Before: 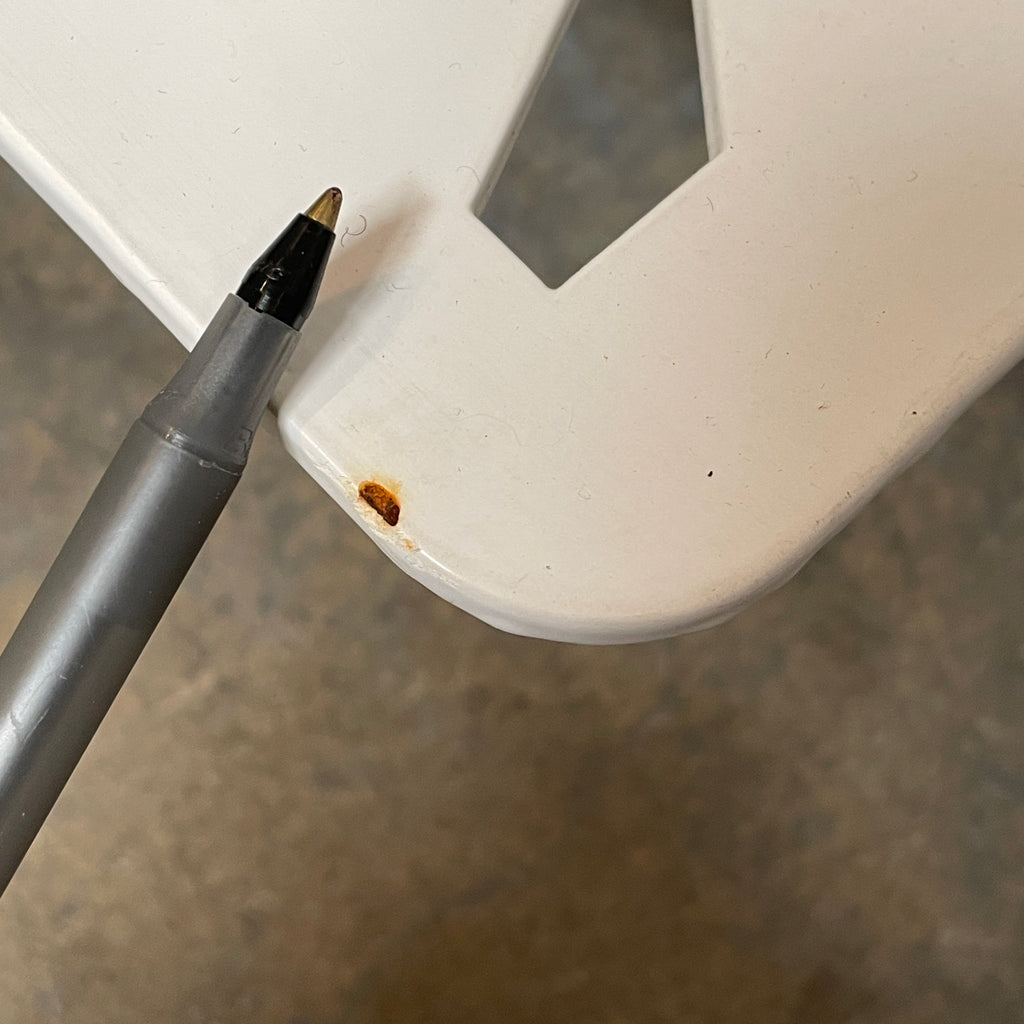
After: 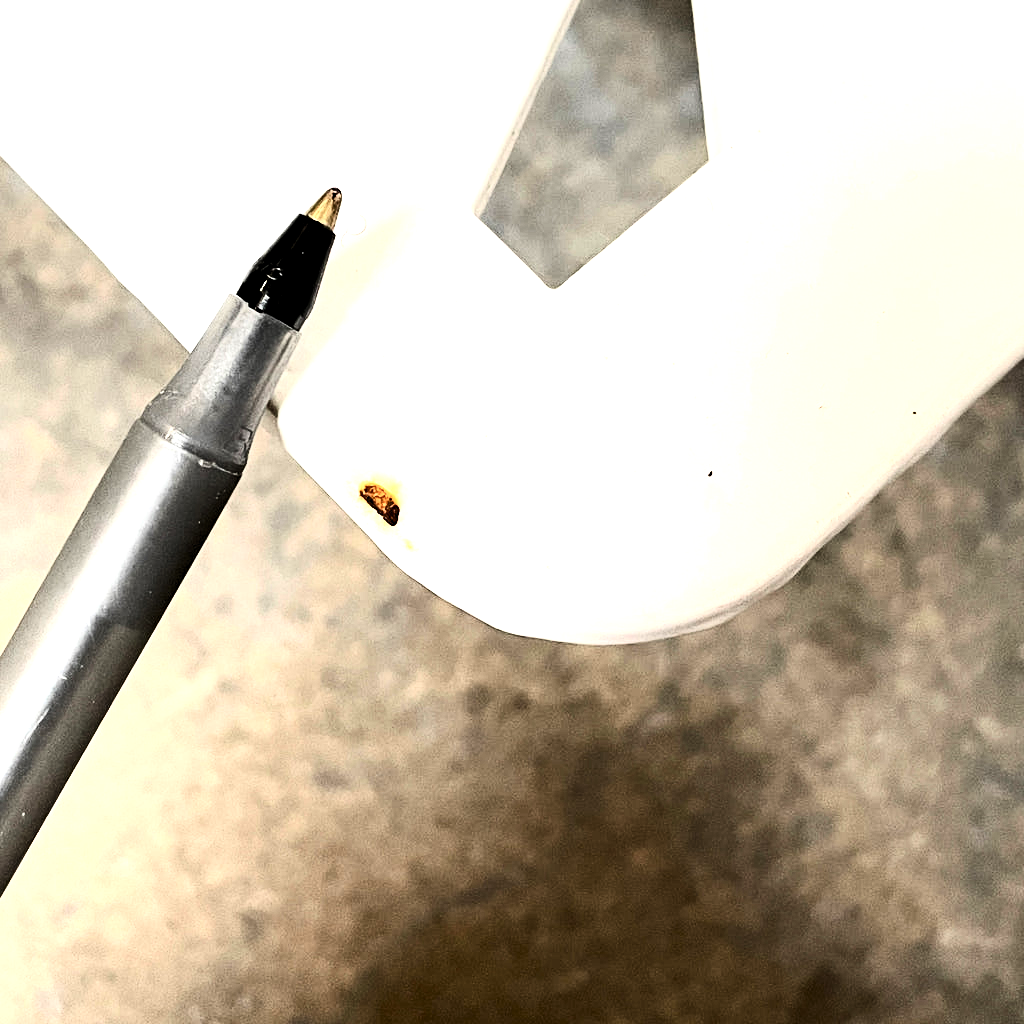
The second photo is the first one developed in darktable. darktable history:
contrast brightness saturation: contrast 0.502, saturation -0.081
exposure: black level correction 0, exposure 1.122 EV, compensate highlight preservation false
levels: levels [0.062, 0.494, 0.925]
